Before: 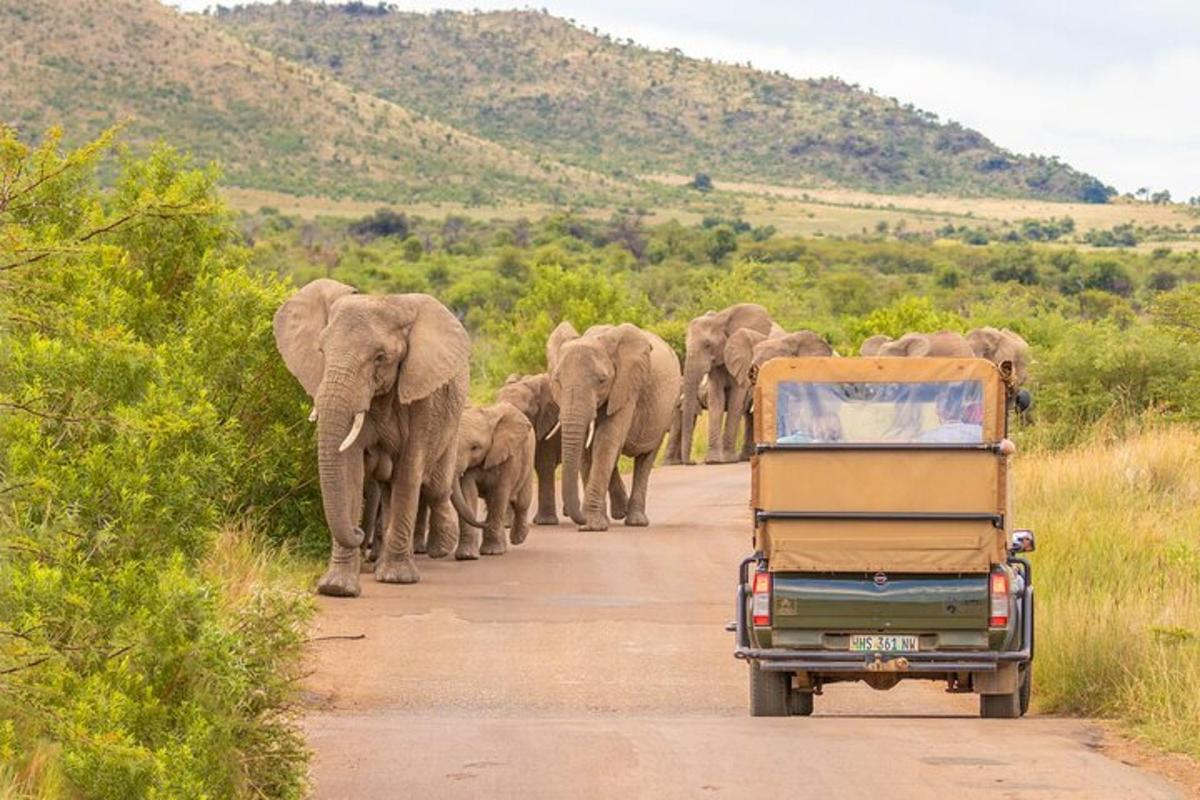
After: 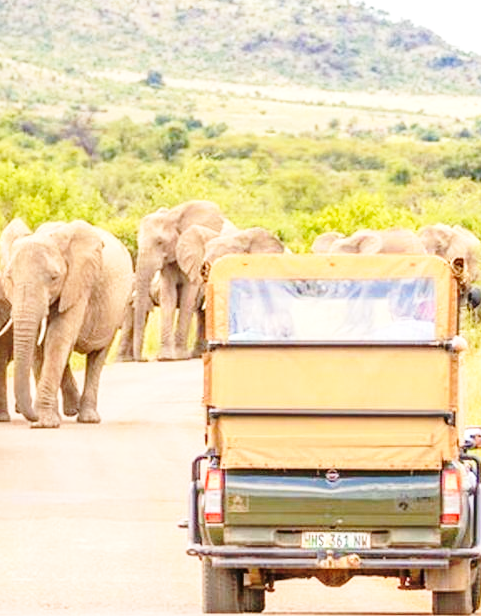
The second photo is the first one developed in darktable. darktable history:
exposure: exposure 0.498 EV, compensate highlight preservation false
crop: left 45.676%, top 12.958%, right 14.162%, bottom 10.016%
base curve: curves: ch0 [(0, 0) (0.028, 0.03) (0.121, 0.232) (0.46, 0.748) (0.859, 0.968) (1, 1)], preserve colors none
